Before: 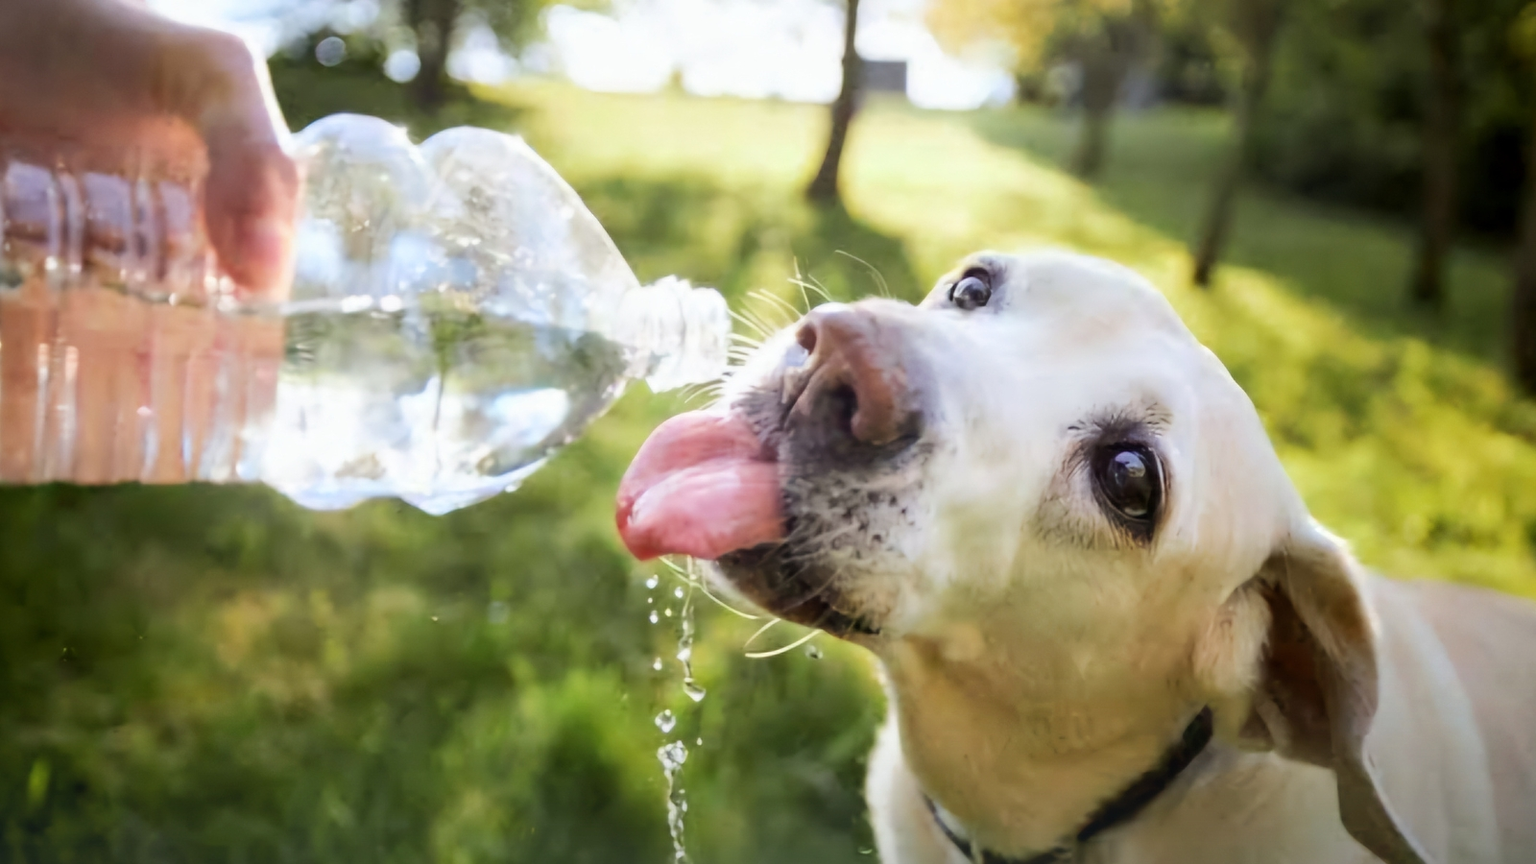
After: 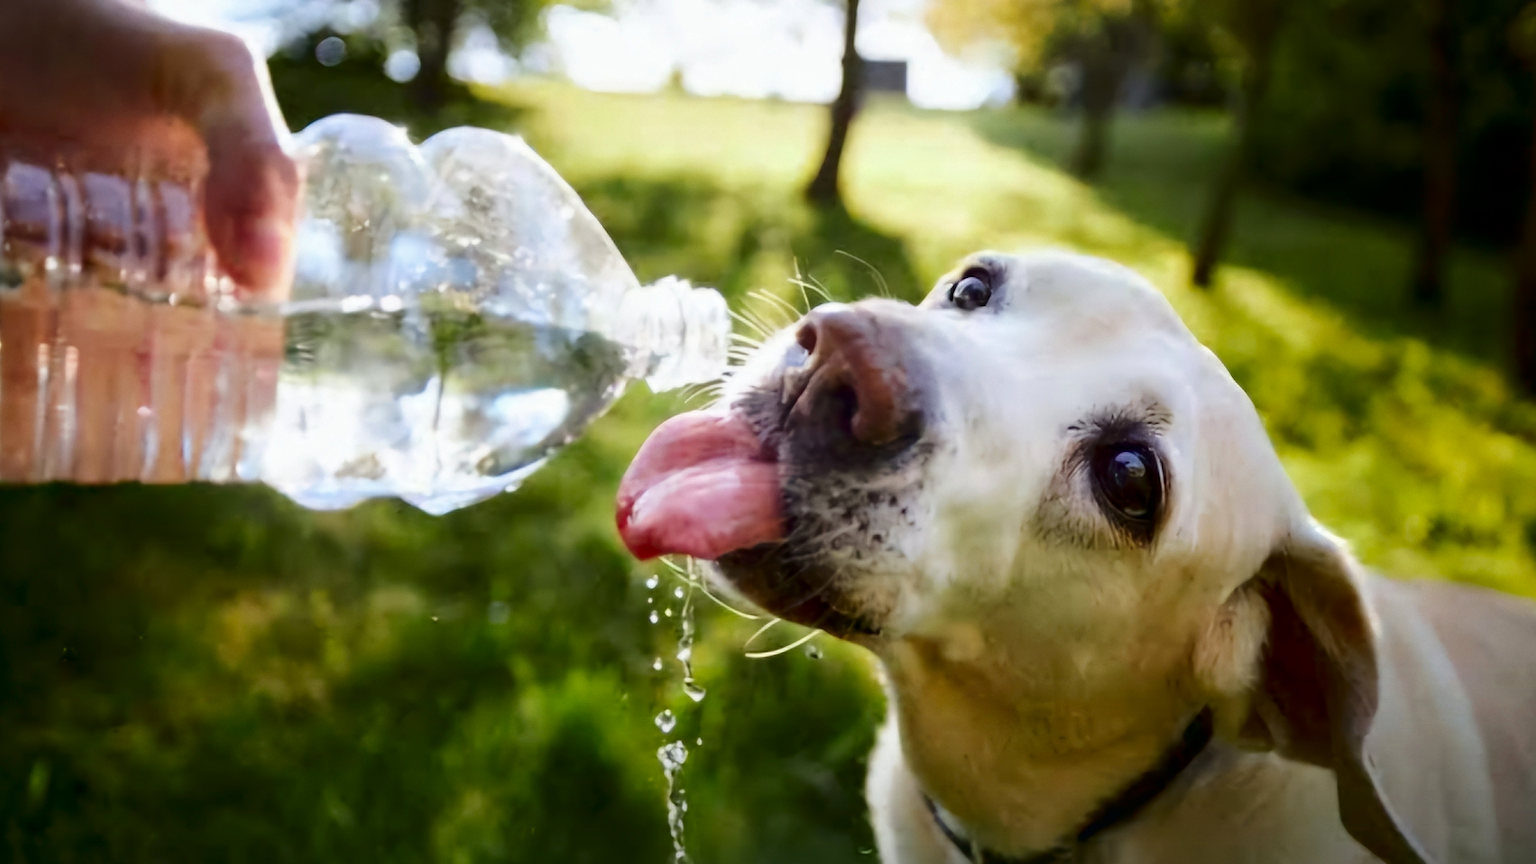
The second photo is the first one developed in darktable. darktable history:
contrast brightness saturation: contrast 0.1, brightness -0.276, saturation 0.144
